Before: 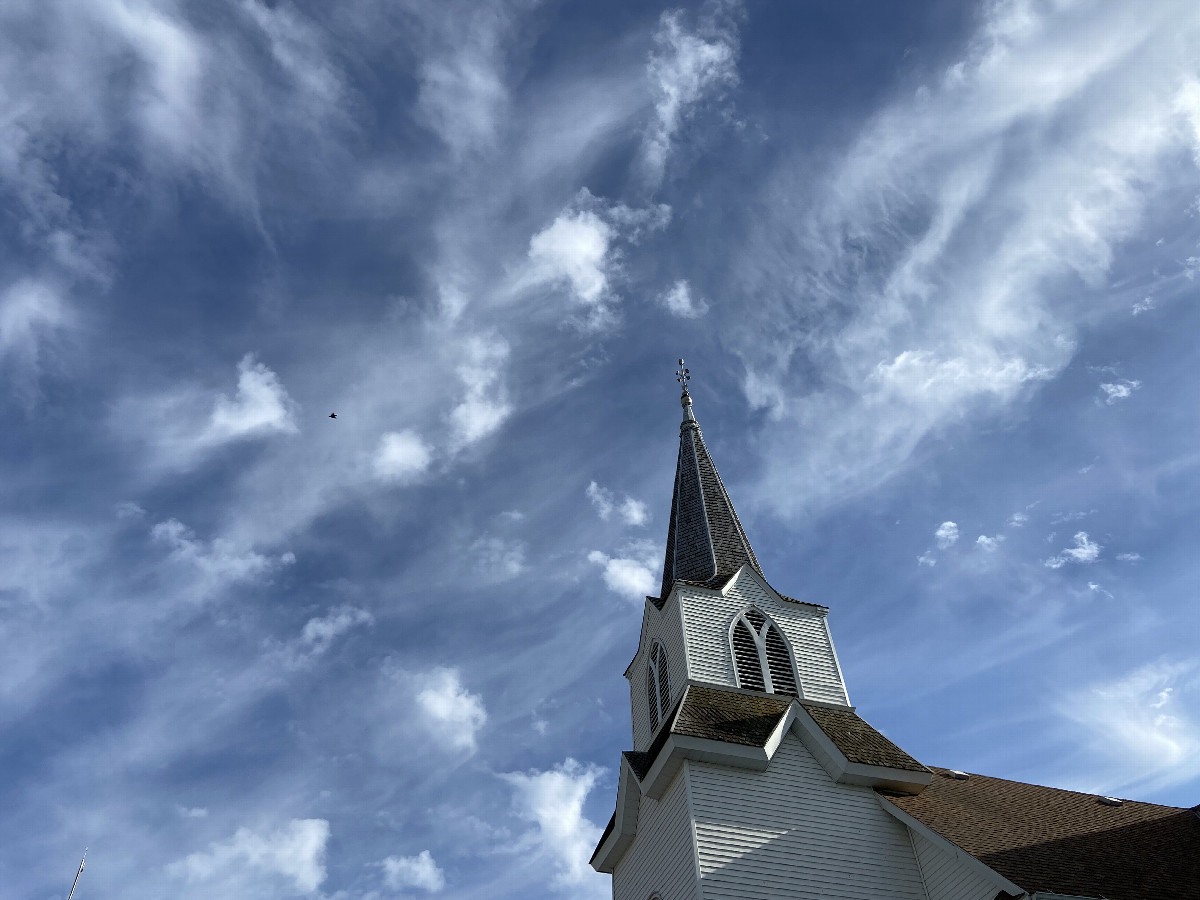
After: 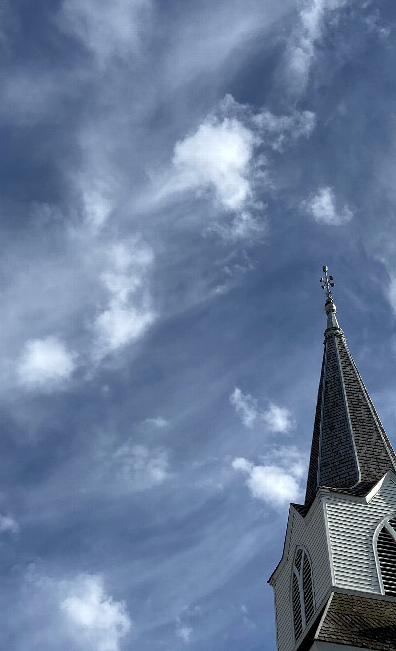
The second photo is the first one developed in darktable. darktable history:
crop and rotate: left 29.688%, top 10.346%, right 37.299%, bottom 17.304%
local contrast: highlights 101%, shadows 101%, detail 119%, midtone range 0.2
